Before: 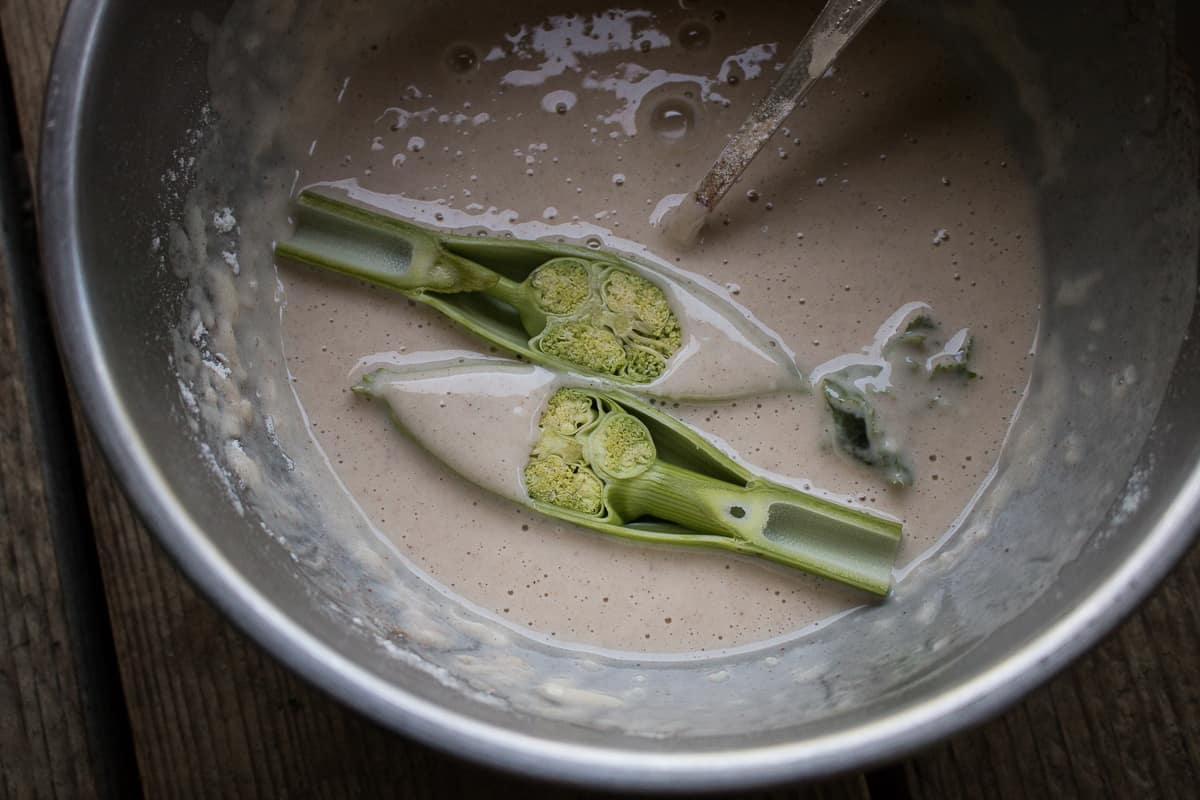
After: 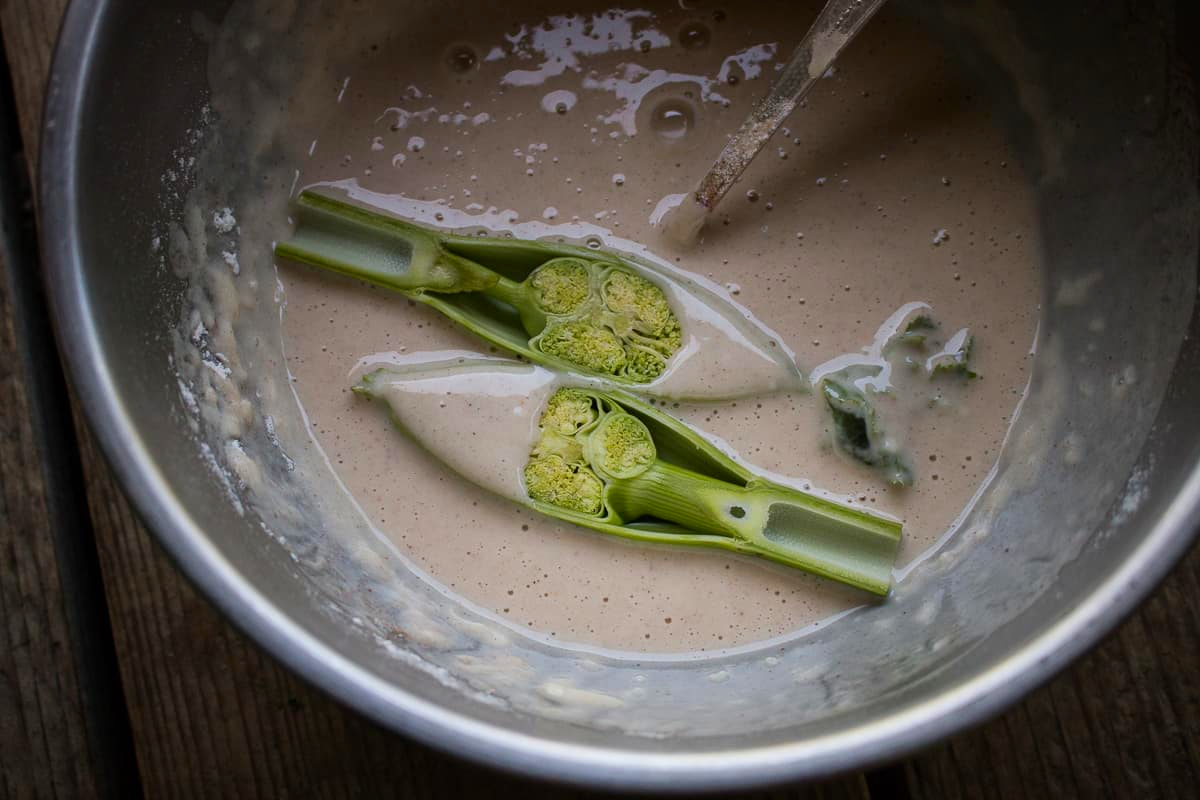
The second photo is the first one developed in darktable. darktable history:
vignetting: fall-off start 73.56%, saturation -0.017
color correction: highlights b* -0.046, saturation 1.32
